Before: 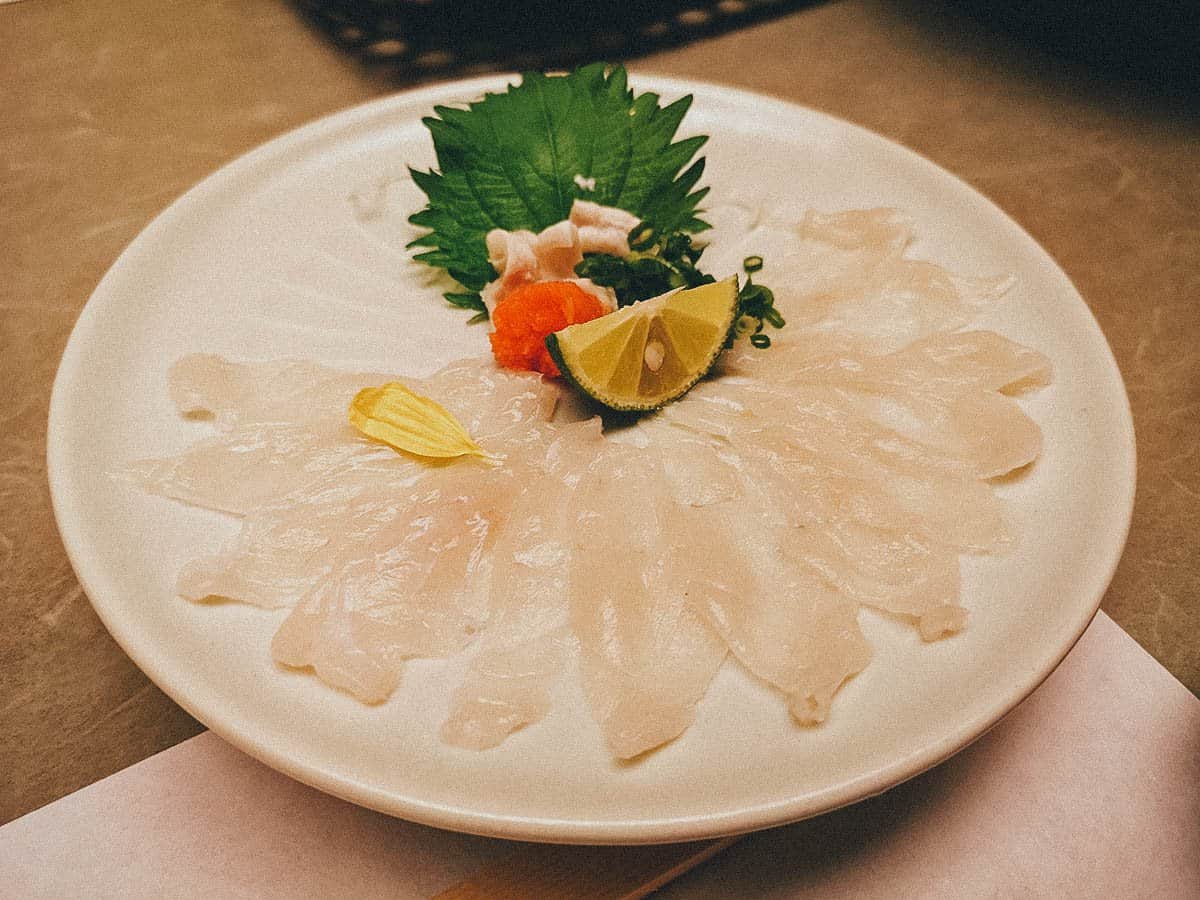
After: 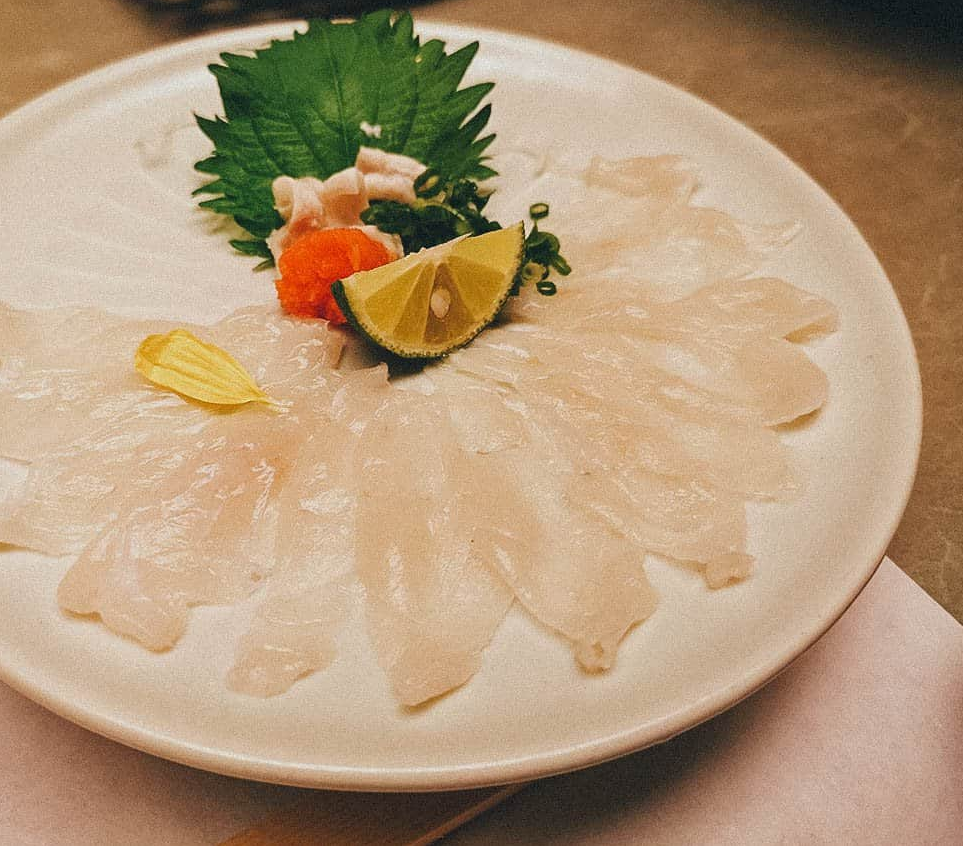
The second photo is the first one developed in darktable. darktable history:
crop and rotate: left 17.853%, top 5.979%, right 1.824%
